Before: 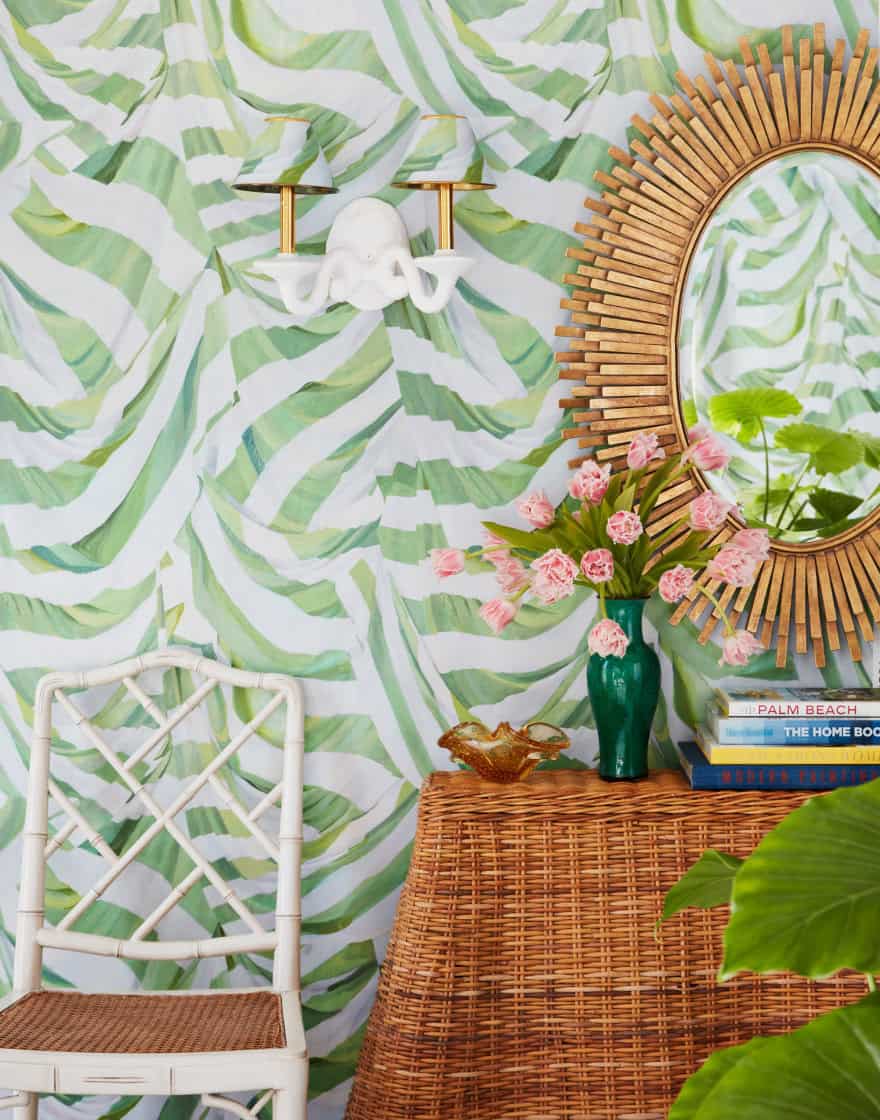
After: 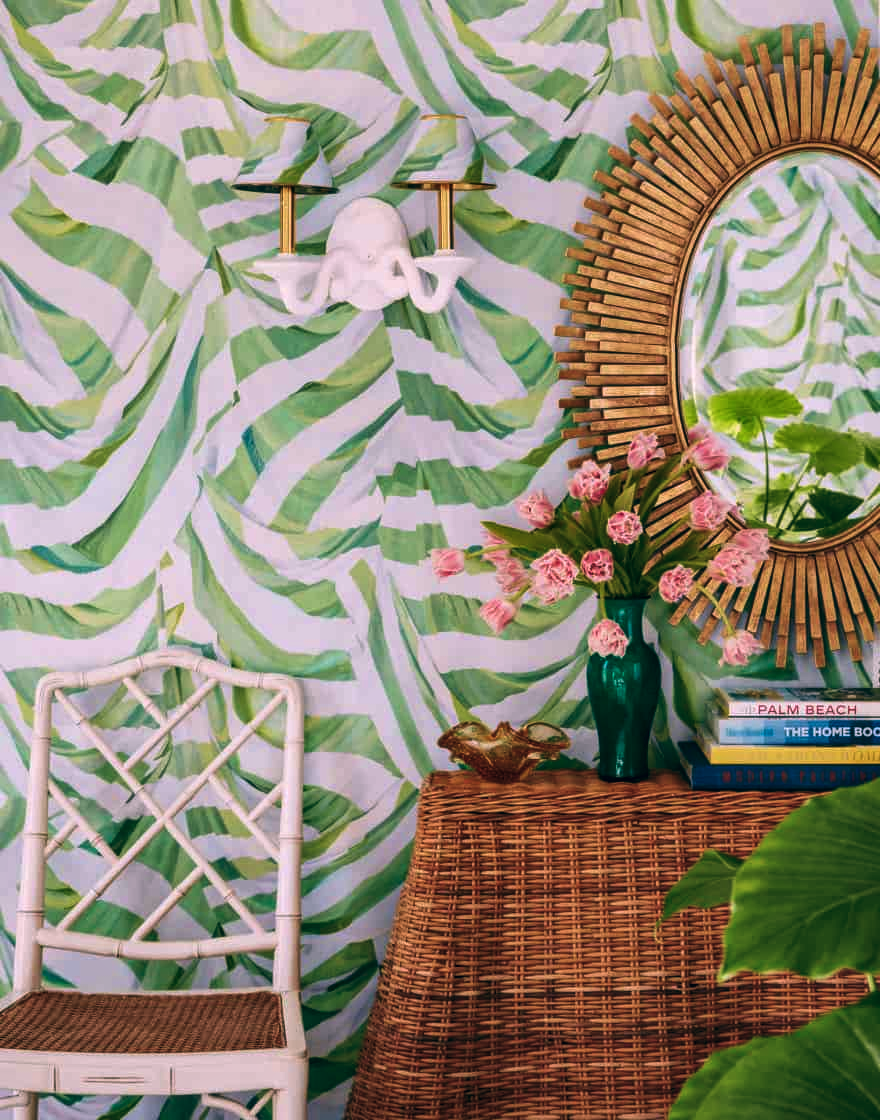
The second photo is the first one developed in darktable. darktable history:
local contrast: detail 130%
white balance: emerald 1
color balance: lift [1.016, 0.983, 1, 1.017], gamma [0.78, 1.018, 1.043, 0.957], gain [0.786, 1.063, 0.937, 1.017], input saturation 118.26%, contrast 13.43%, contrast fulcrum 21.62%, output saturation 82.76%
velvia: on, module defaults
